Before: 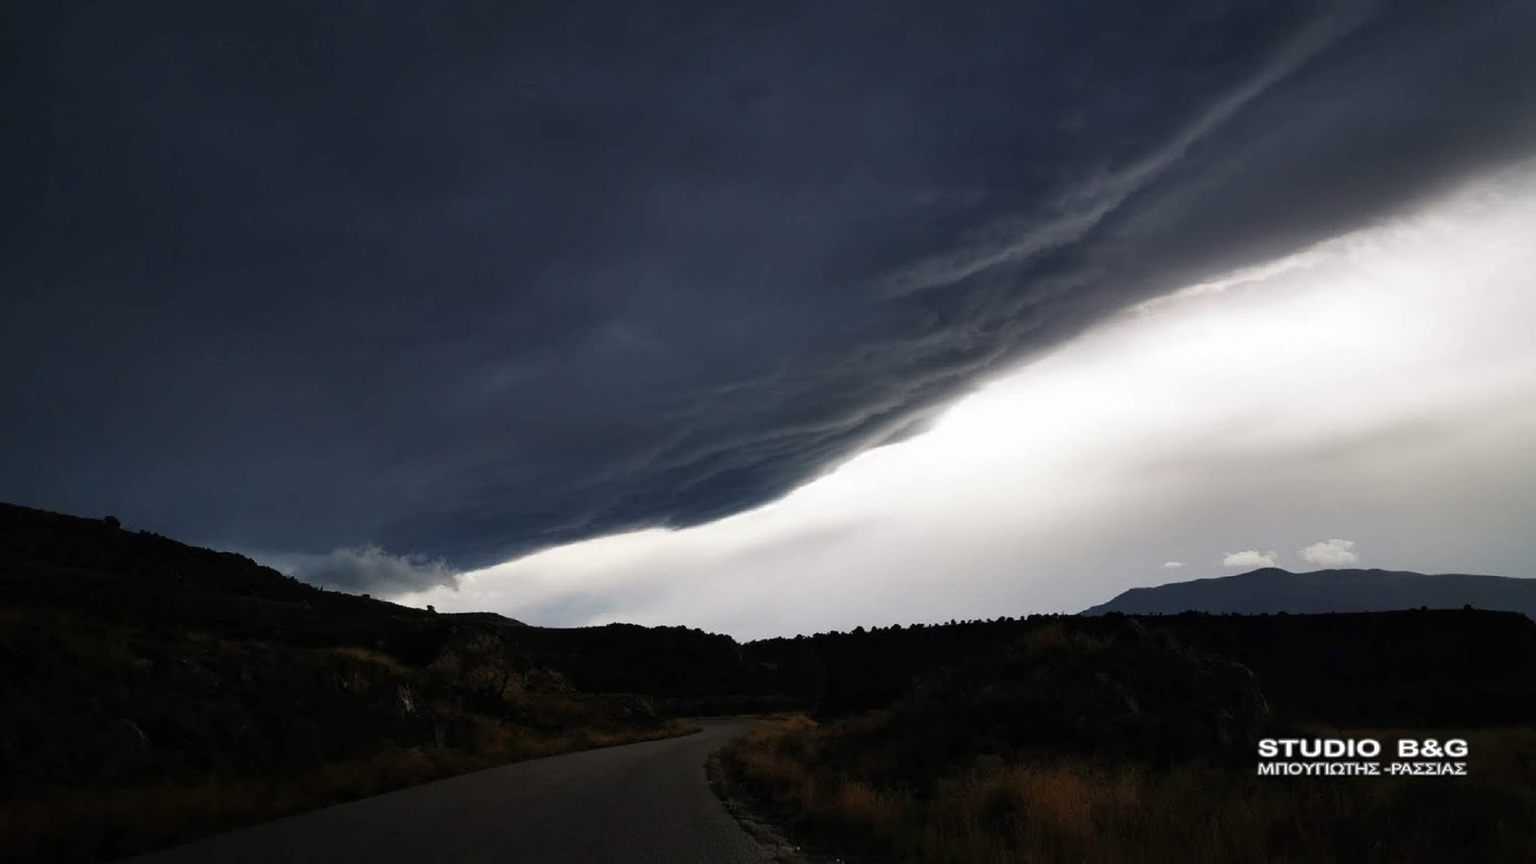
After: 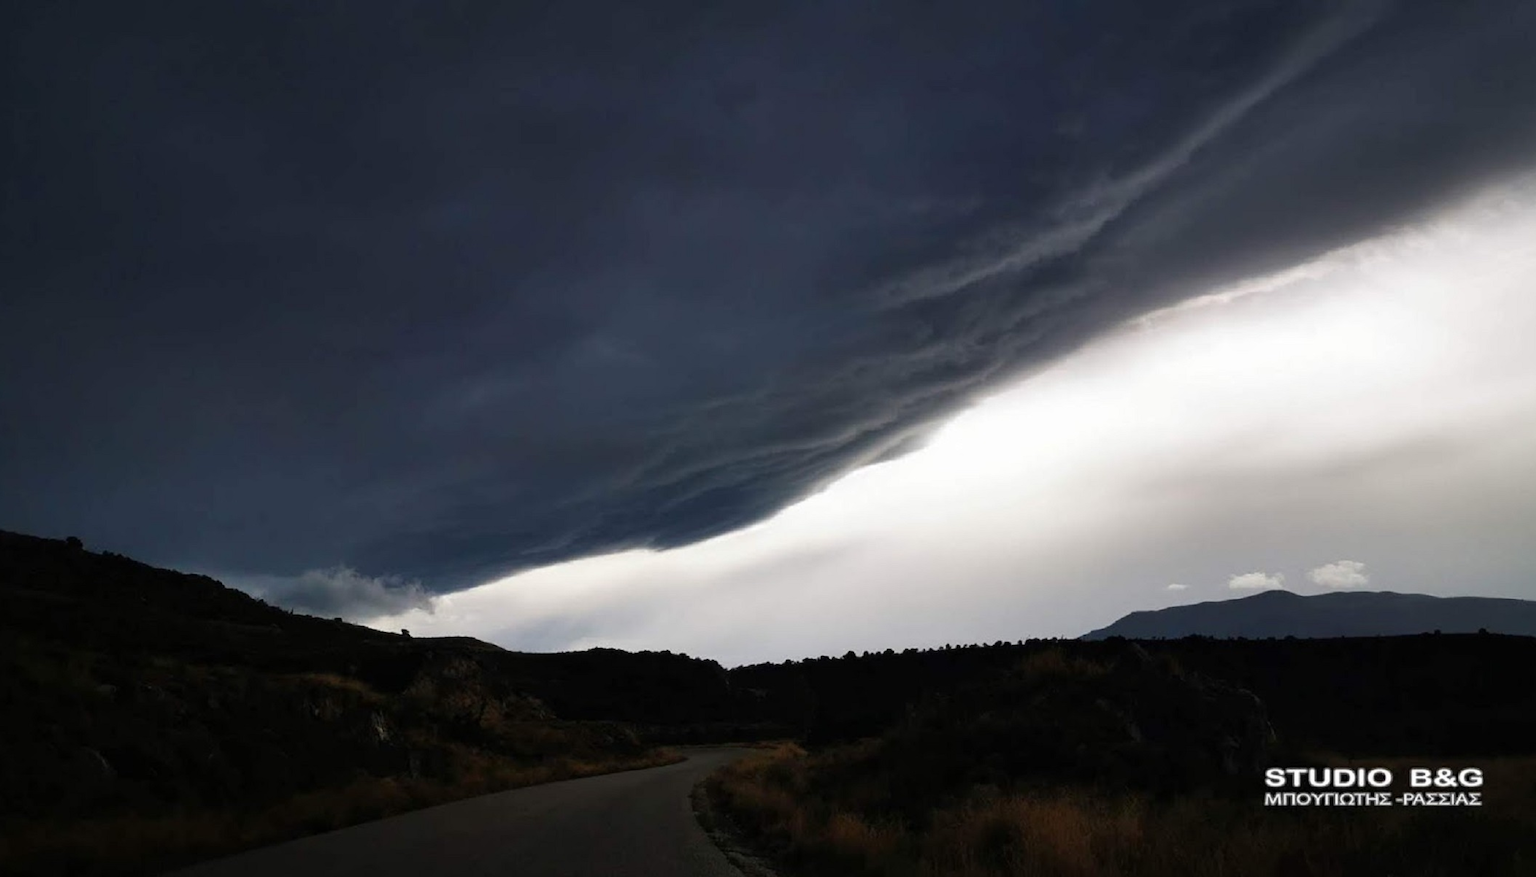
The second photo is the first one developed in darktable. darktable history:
crop and rotate: left 2.678%, right 1.038%, bottom 2.204%
